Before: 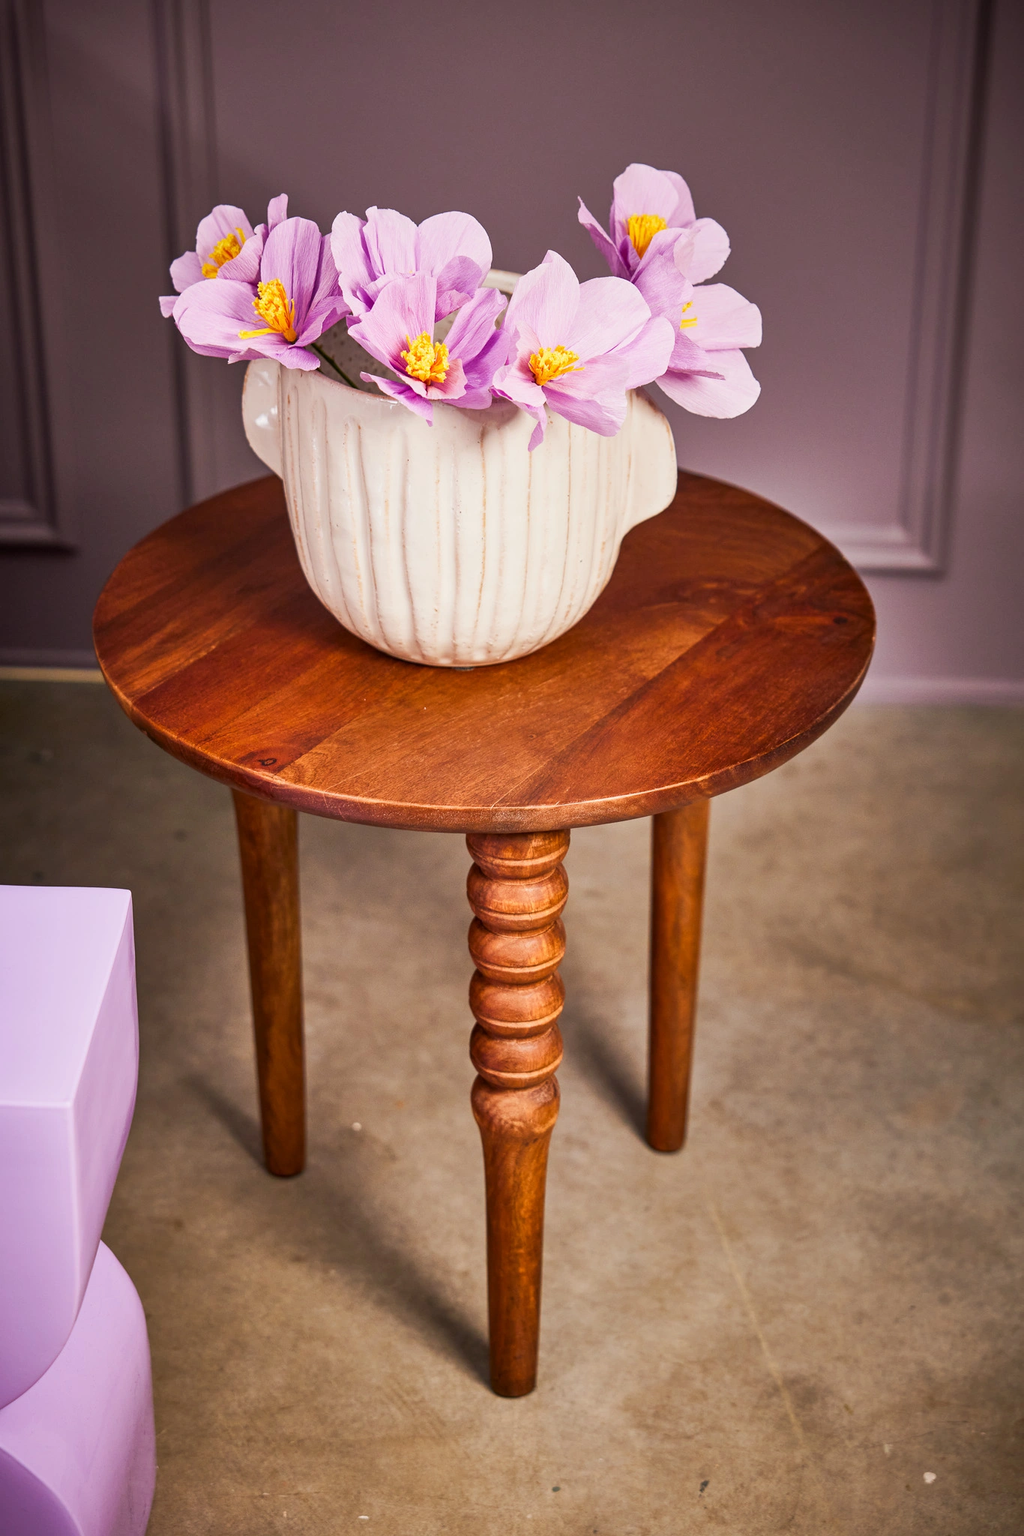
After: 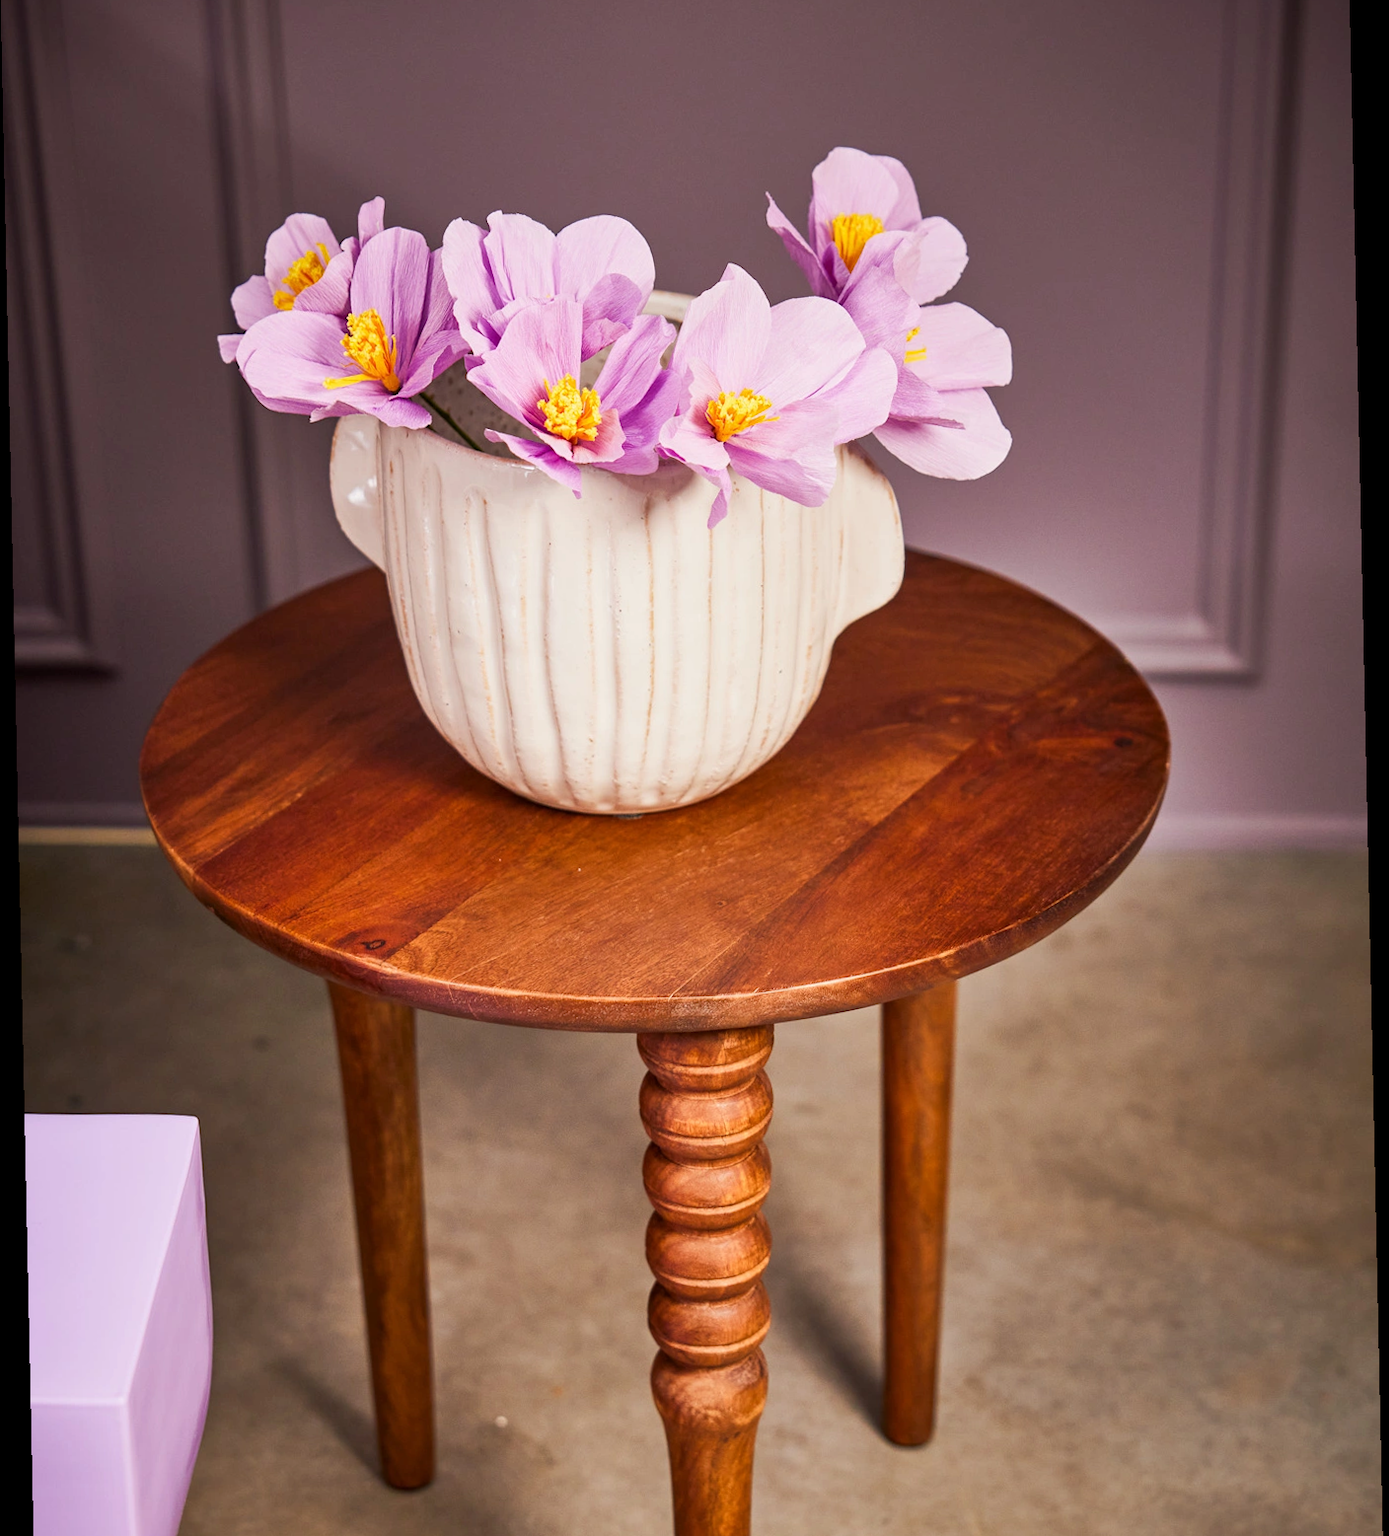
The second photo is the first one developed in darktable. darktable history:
rotate and perspective: rotation -1.24°, automatic cropping off
crop: top 3.857%, bottom 21.132%
